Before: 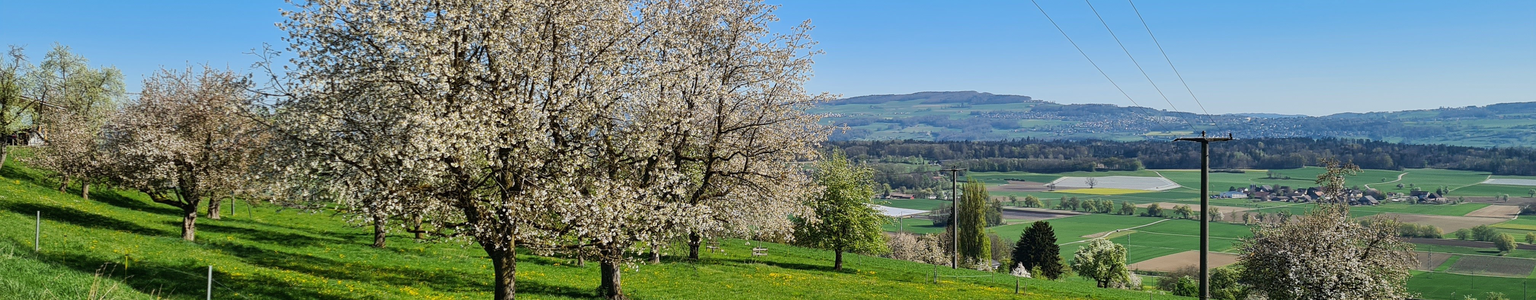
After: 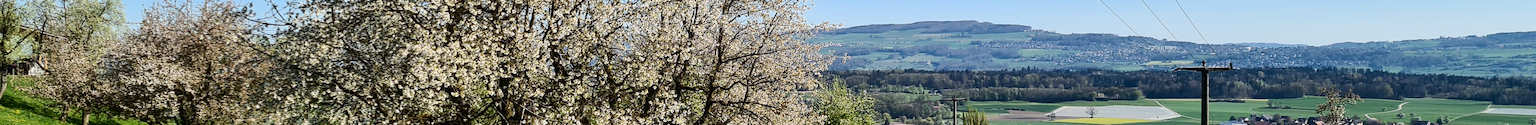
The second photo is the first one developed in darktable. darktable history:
contrast brightness saturation: contrast 0.22
crop and rotate: top 23.84%, bottom 34.294%
